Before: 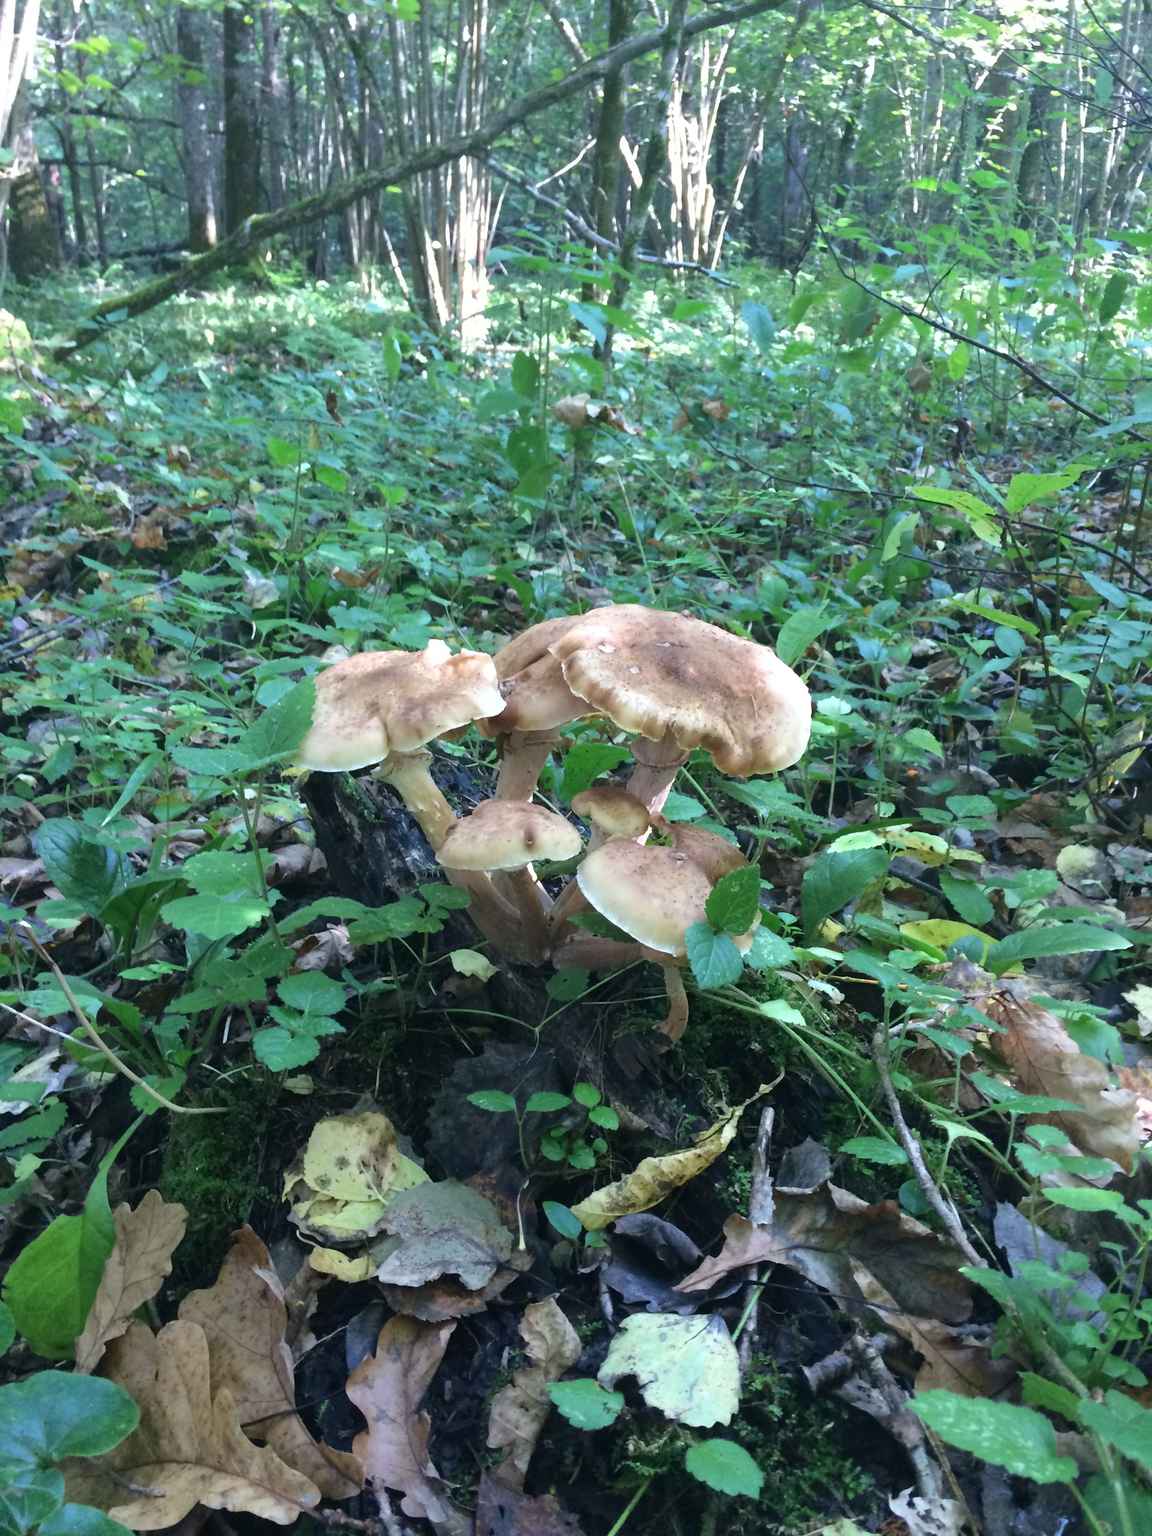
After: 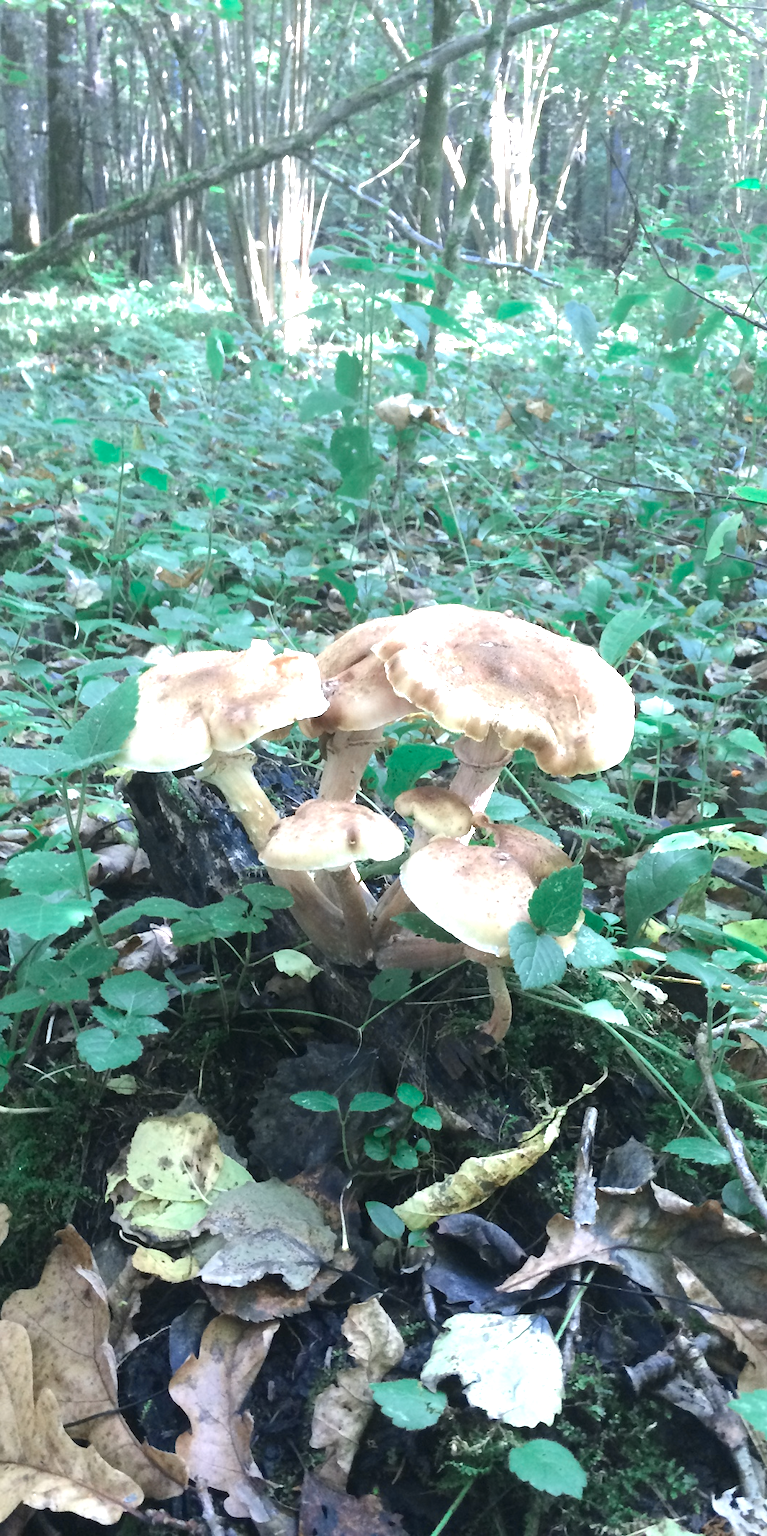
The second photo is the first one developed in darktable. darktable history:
color zones: curves: ch0 [(0, 0.5) (0.125, 0.4) (0.25, 0.5) (0.375, 0.4) (0.5, 0.4) (0.625, 0.35) (0.75, 0.35) (0.875, 0.5)]; ch1 [(0, 0.35) (0.125, 0.45) (0.25, 0.35) (0.375, 0.35) (0.5, 0.35) (0.625, 0.35) (0.75, 0.45) (0.875, 0.35)]; ch2 [(0, 0.6) (0.125, 0.5) (0.25, 0.5) (0.375, 0.6) (0.5, 0.6) (0.625, 0.5) (0.75, 0.5) (0.875, 0.5)]
crop and rotate: left 15.434%, right 17.898%
exposure: black level correction 0, exposure 1.097 EV, compensate exposure bias true, compensate highlight preservation false
shadows and highlights: shadows -68.42, highlights 34.36, soften with gaussian
